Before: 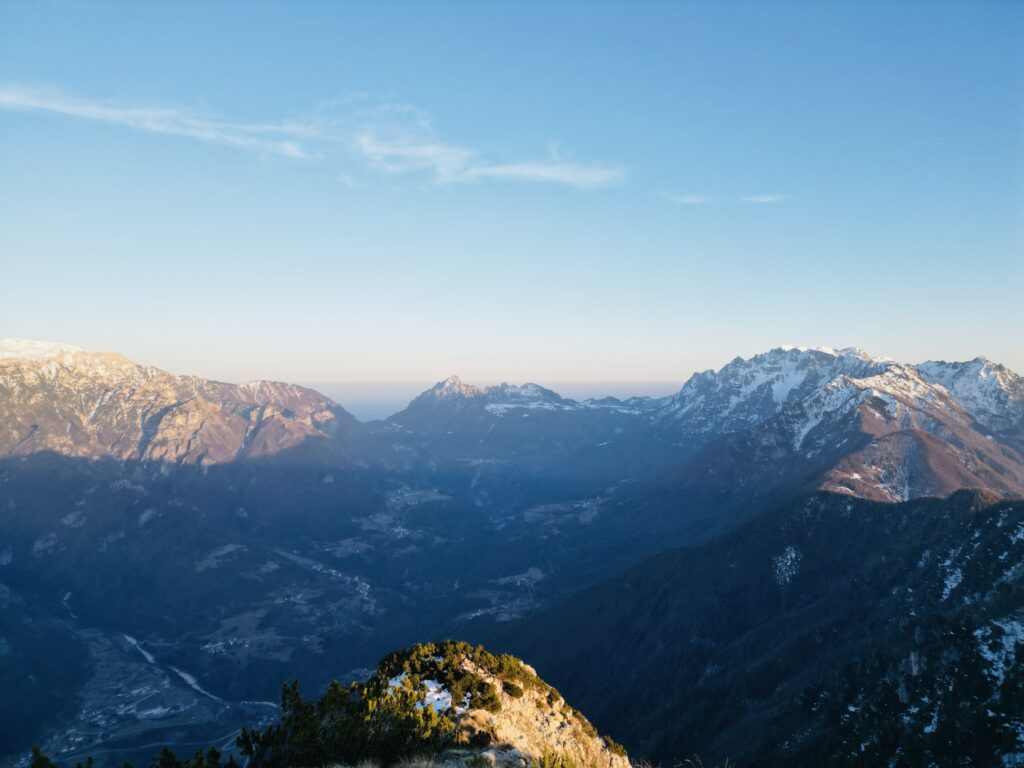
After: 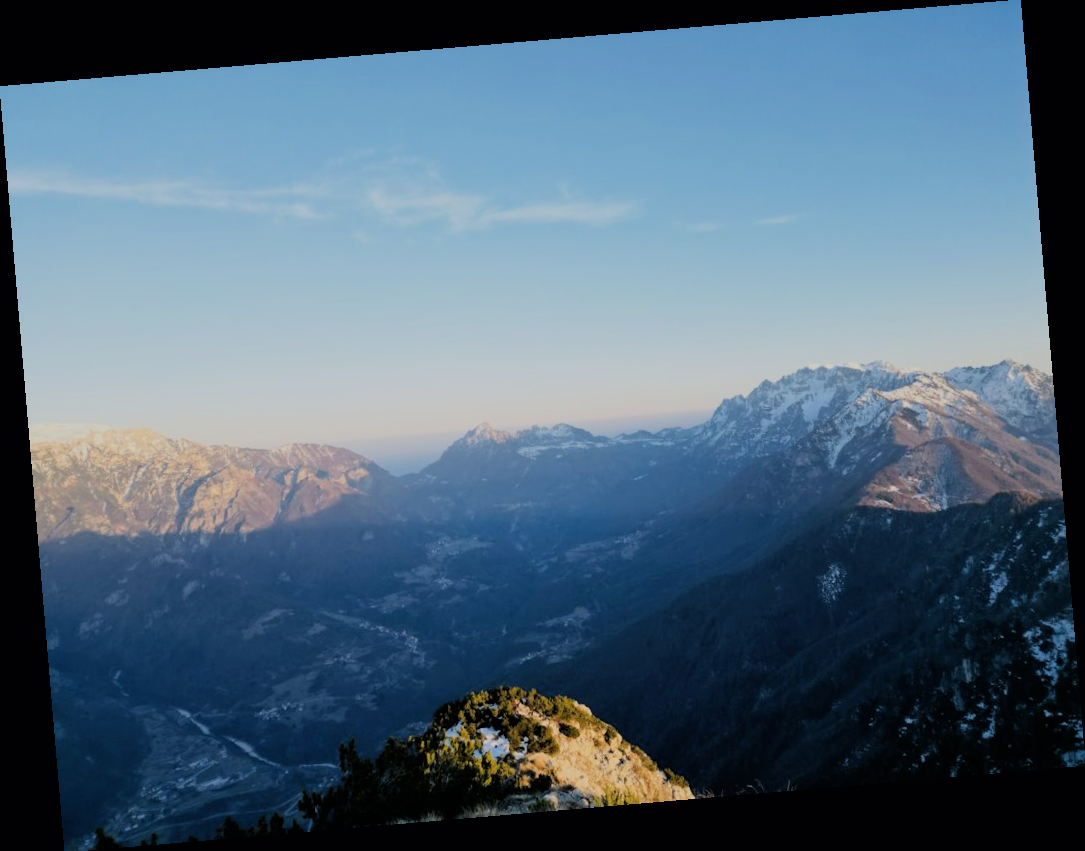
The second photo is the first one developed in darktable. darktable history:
filmic rgb: black relative exposure -7.15 EV, white relative exposure 5.36 EV, hardness 3.02, color science v6 (2022)
white balance: emerald 1
rotate and perspective: rotation -4.86°, automatic cropping off
